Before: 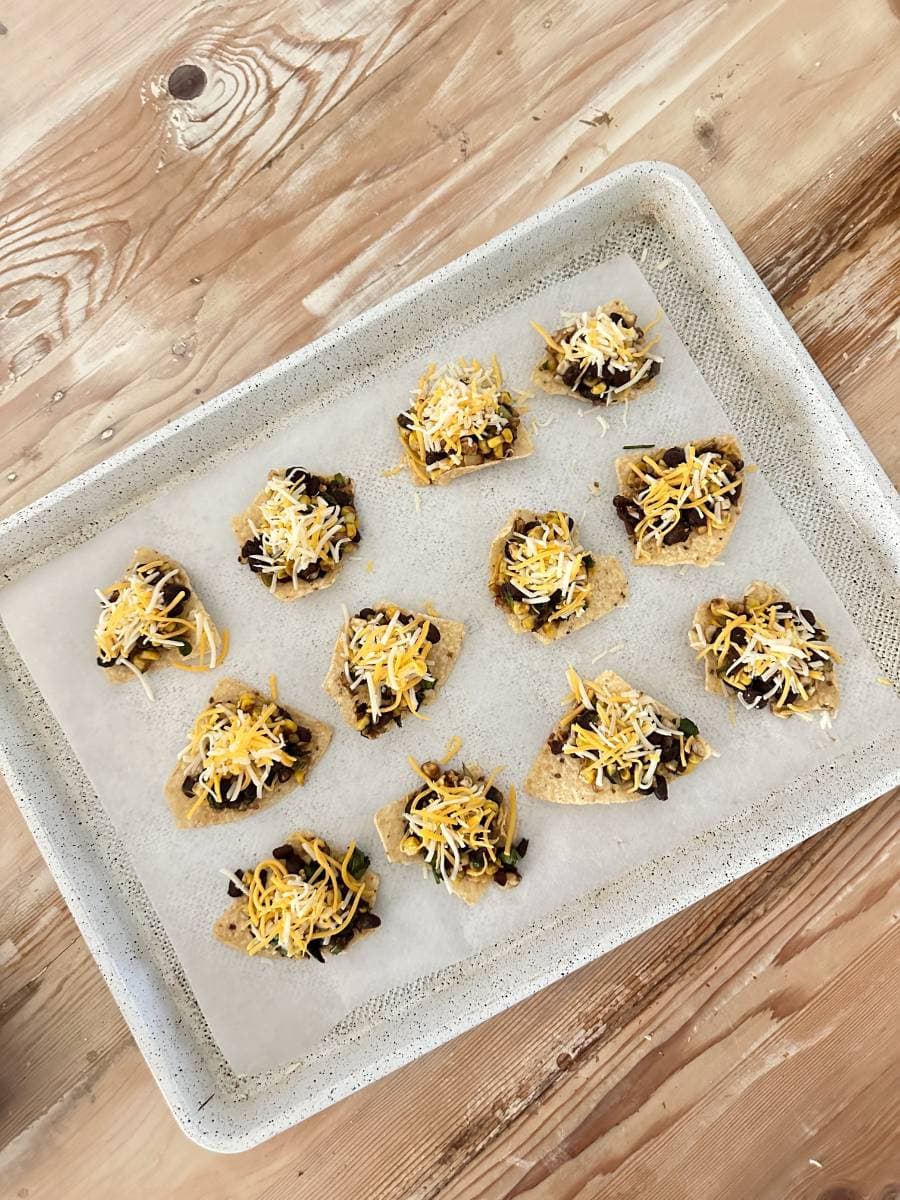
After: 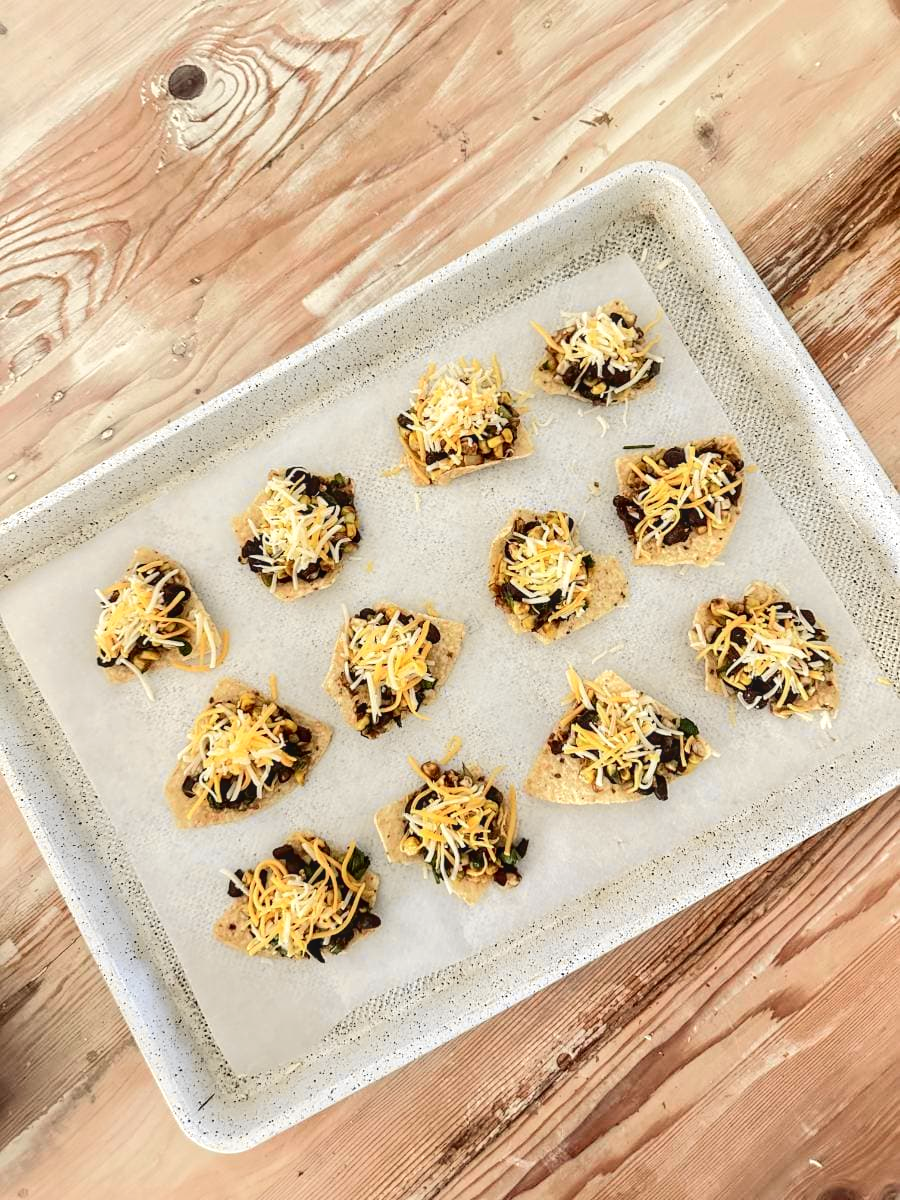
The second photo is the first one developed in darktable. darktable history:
local contrast: on, module defaults
tone curve: curves: ch0 [(0, 0.018) (0.061, 0.041) (0.205, 0.191) (0.289, 0.292) (0.39, 0.424) (0.493, 0.551) (0.666, 0.743) (0.795, 0.841) (1, 0.998)]; ch1 [(0, 0) (0.385, 0.343) (0.439, 0.415) (0.494, 0.498) (0.501, 0.501) (0.51, 0.509) (0.548, 0.563) (0.586, 0.61) (0.684, 0.658) (0.783, 0.804) (1, 1)]; ch2 [(0, 0) (0.304, 0.31) (0.403, 0.399) (0.441, 0.428) (0.47, 0.469) (0.498, 0.496) (0.524, 0.538) (0.566, 0.579) (0.648, 0.665) (0.697, 0.699) (1, 1)], color space Lab, independent channels
